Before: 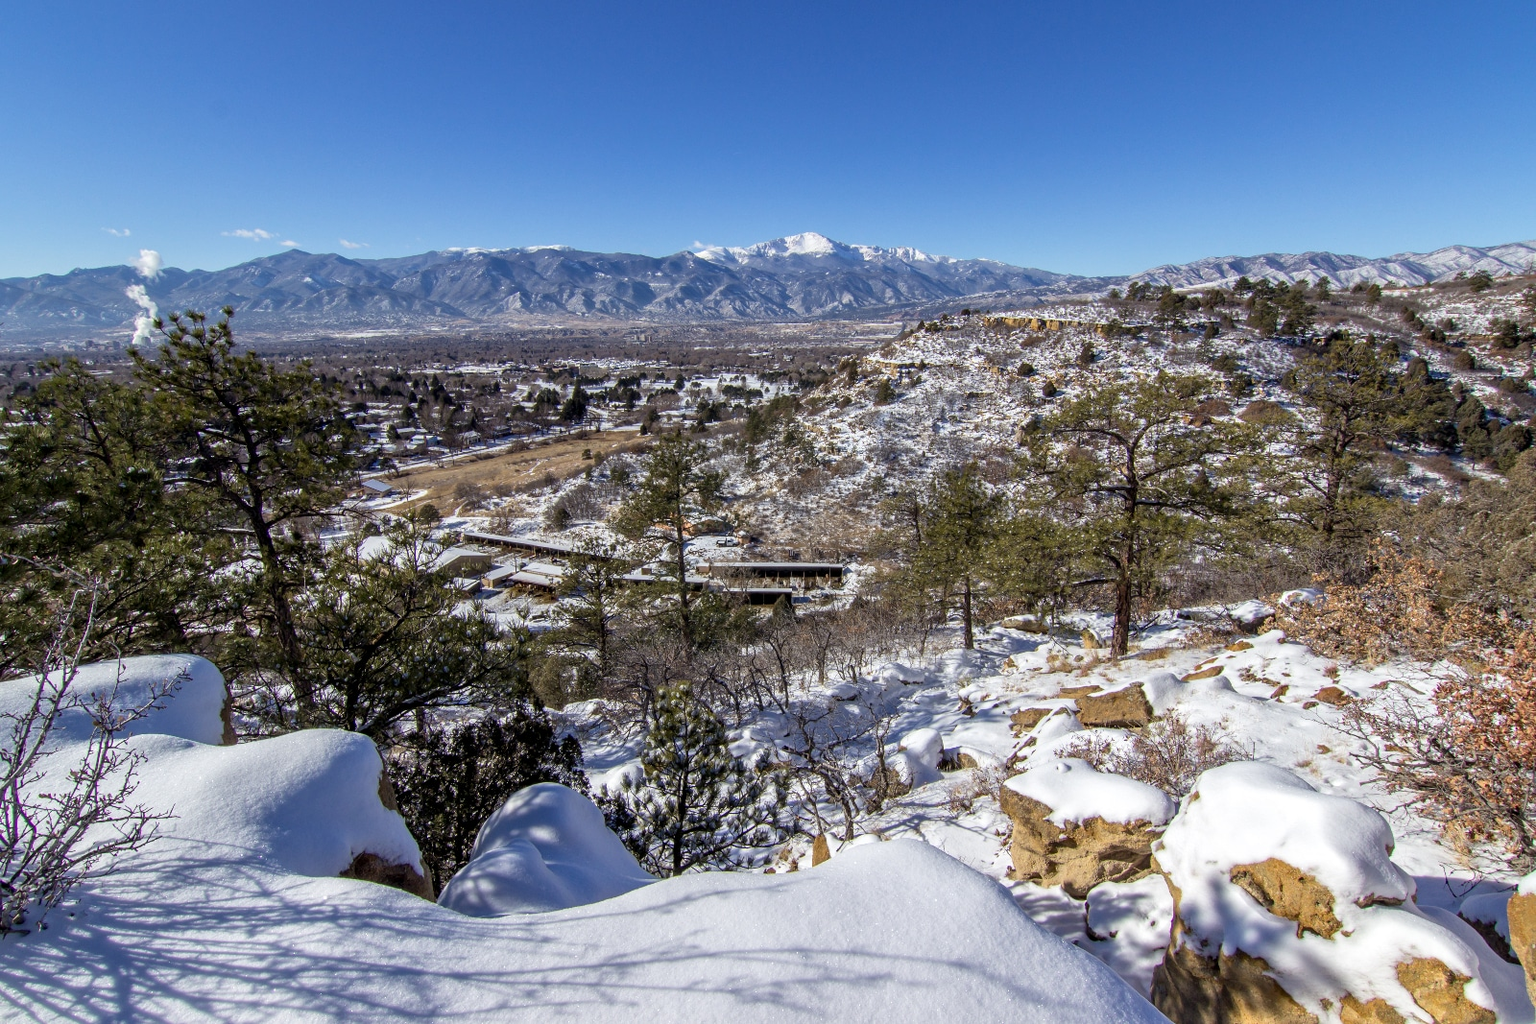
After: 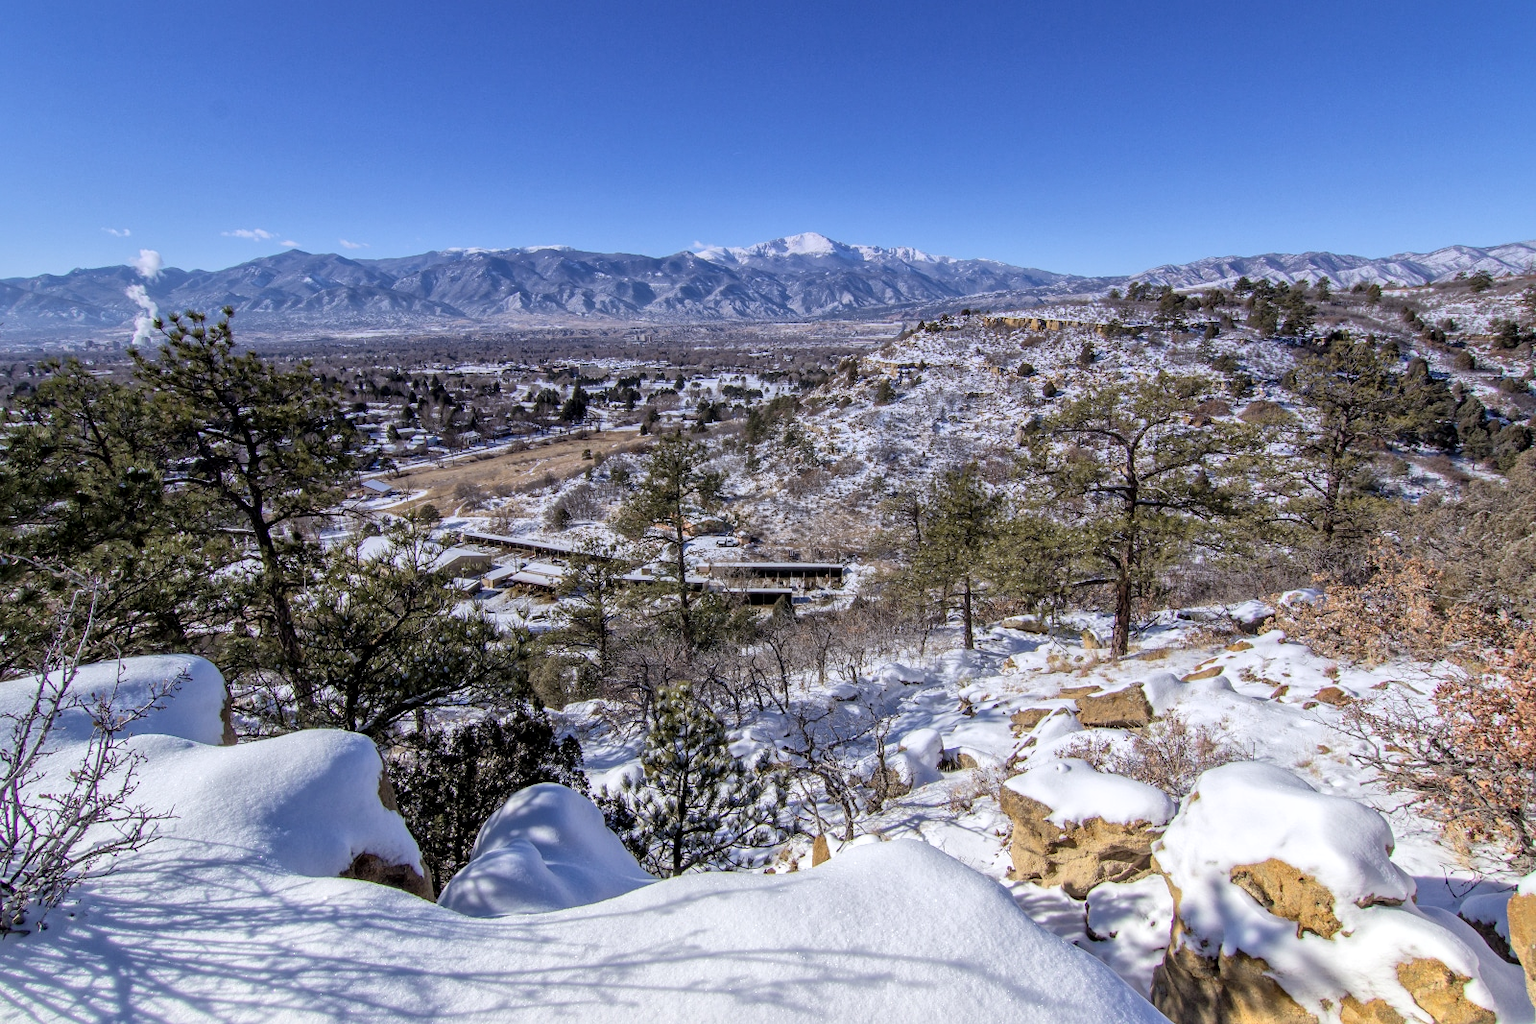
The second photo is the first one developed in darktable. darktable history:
global tonemap: drago (1, 100), detail 1
graduated density: hue 238.83°, saturation 50%
